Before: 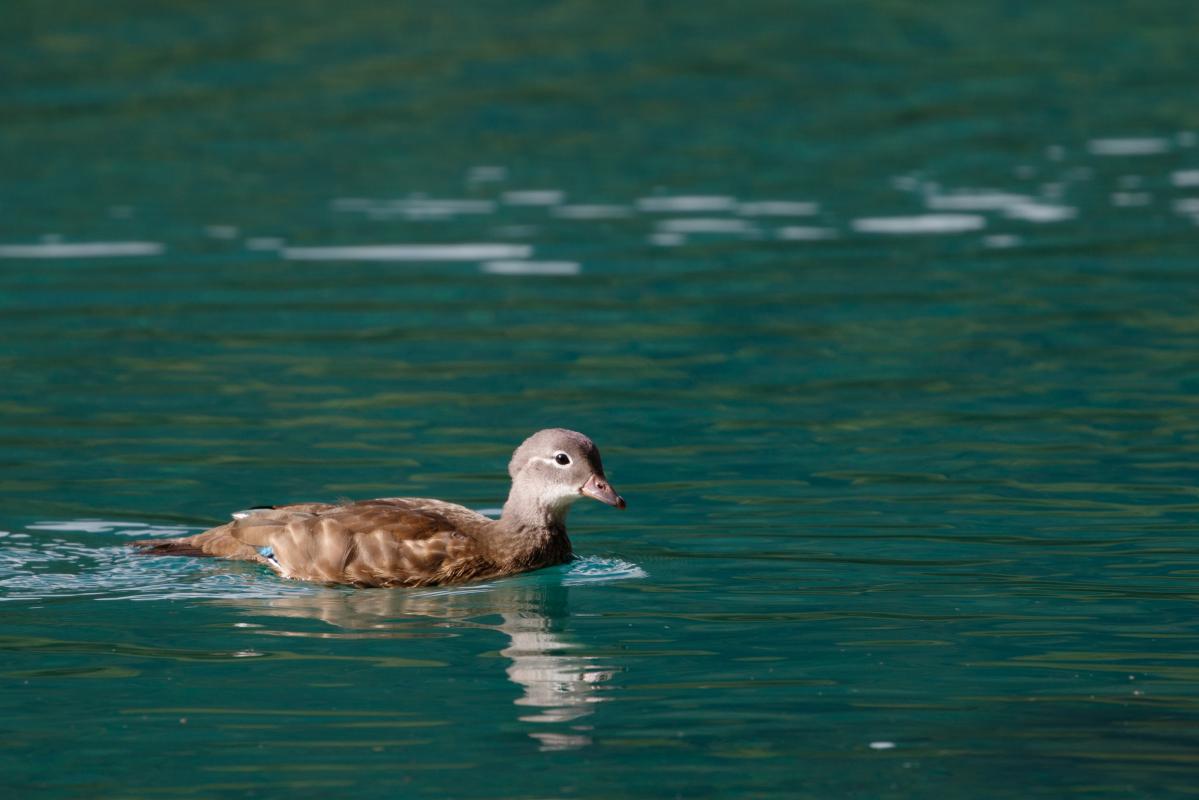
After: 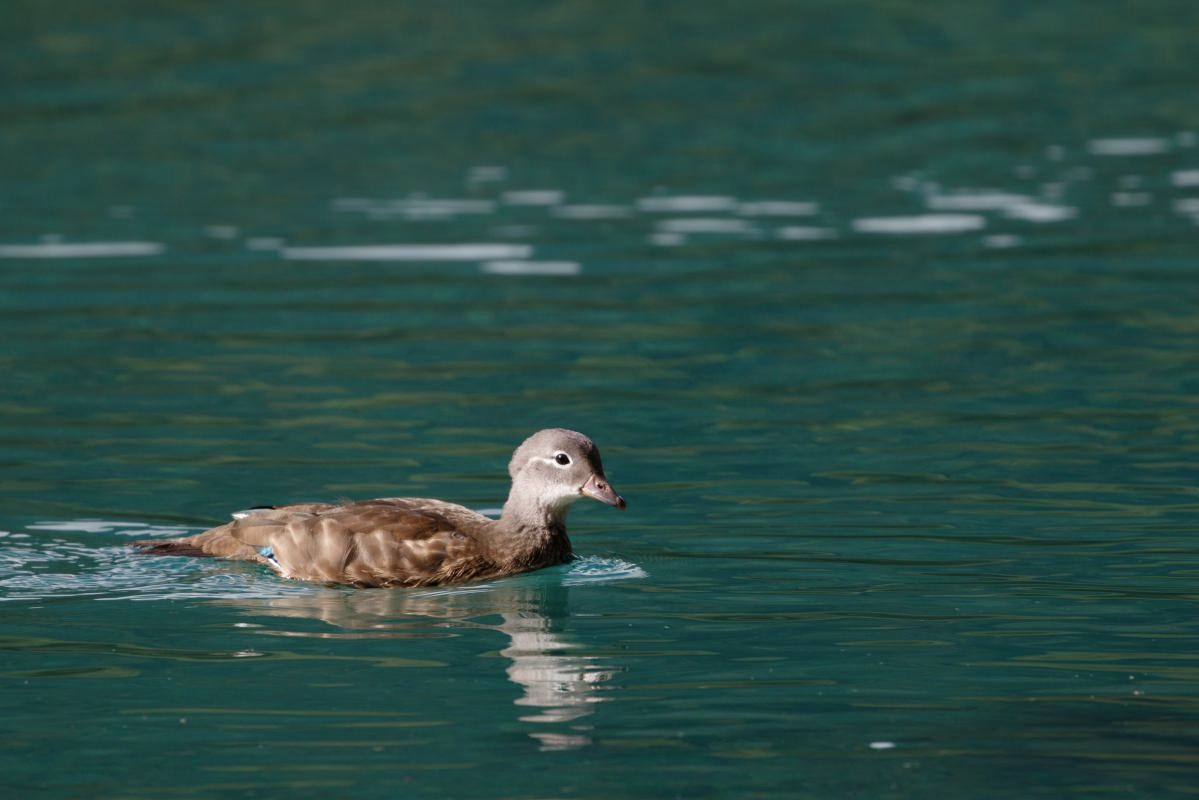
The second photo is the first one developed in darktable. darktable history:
tone equalizer: on, module defaults
contrast brightness saturation: saturation -0.17
